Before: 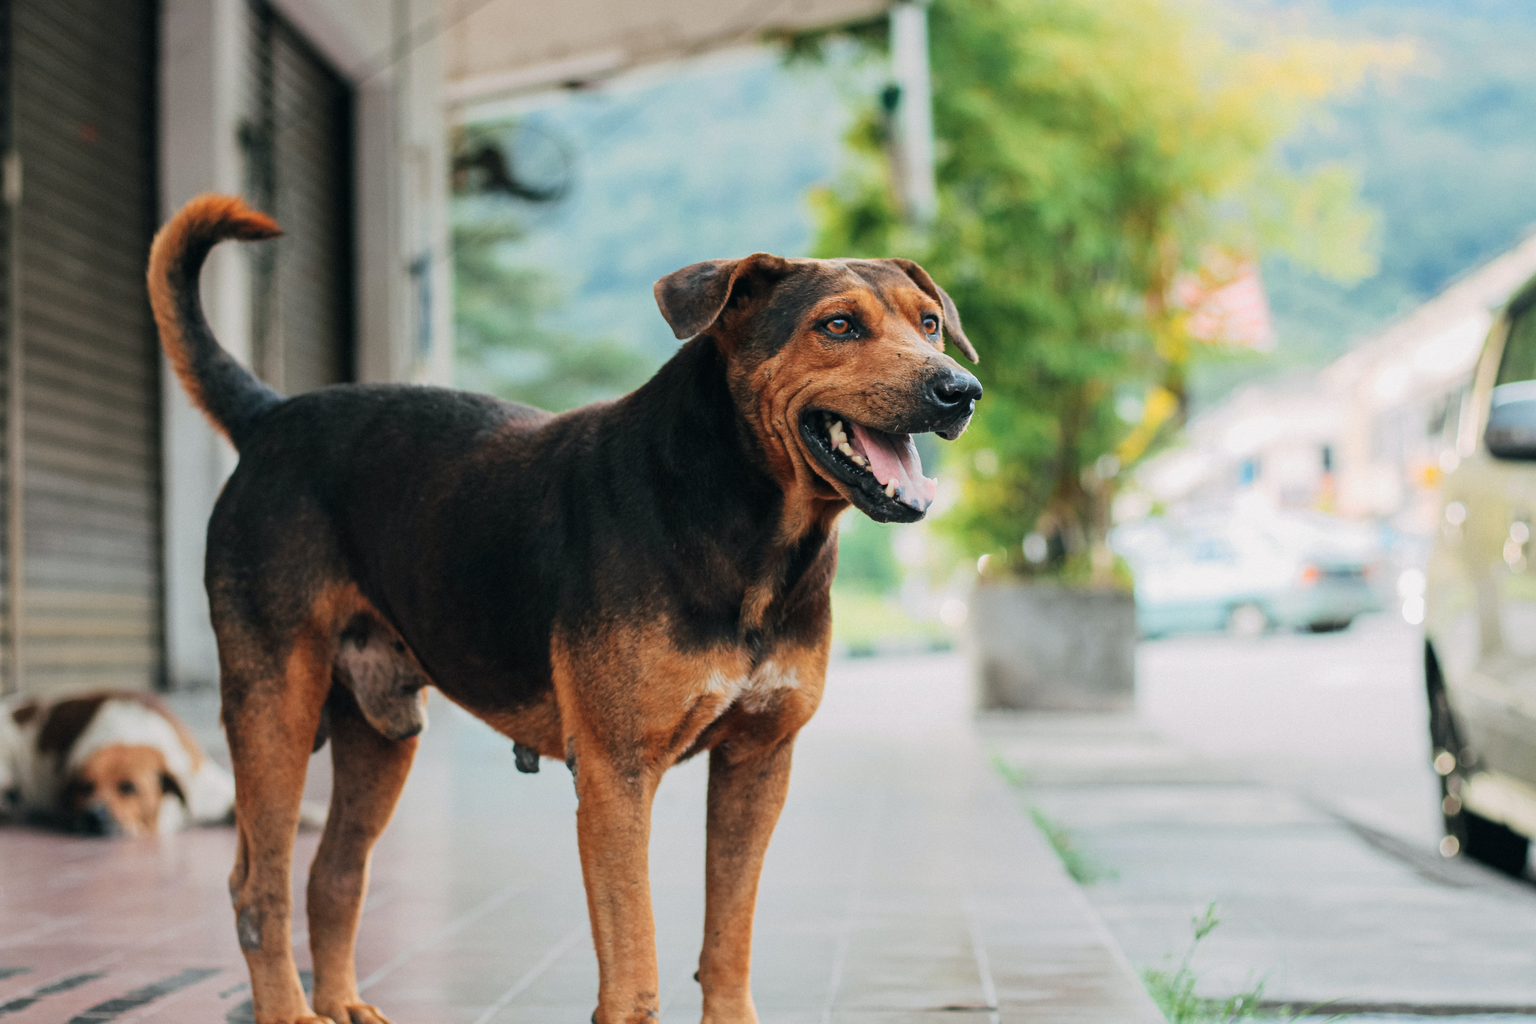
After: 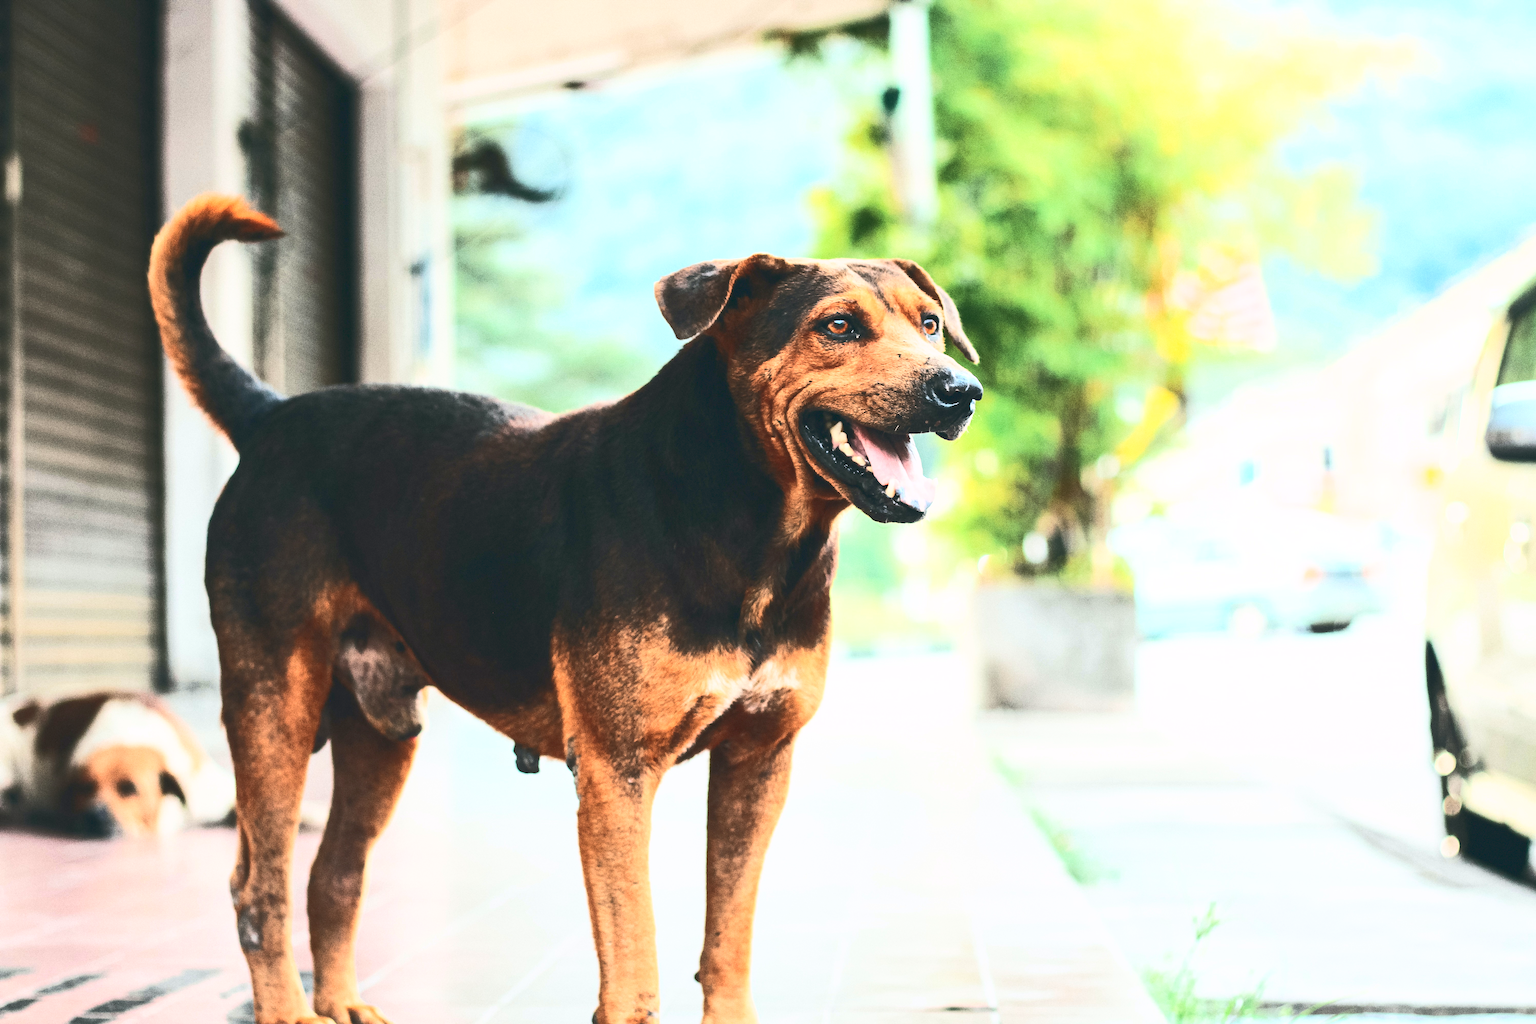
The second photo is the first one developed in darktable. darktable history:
base curve: curves: ch0 [(0, 0.015) (0.085, 0.116) (0.134, 0.298) (0.19, 0.545) (0.296, 0.764) (0.599, 0.982) (1, 1)]
